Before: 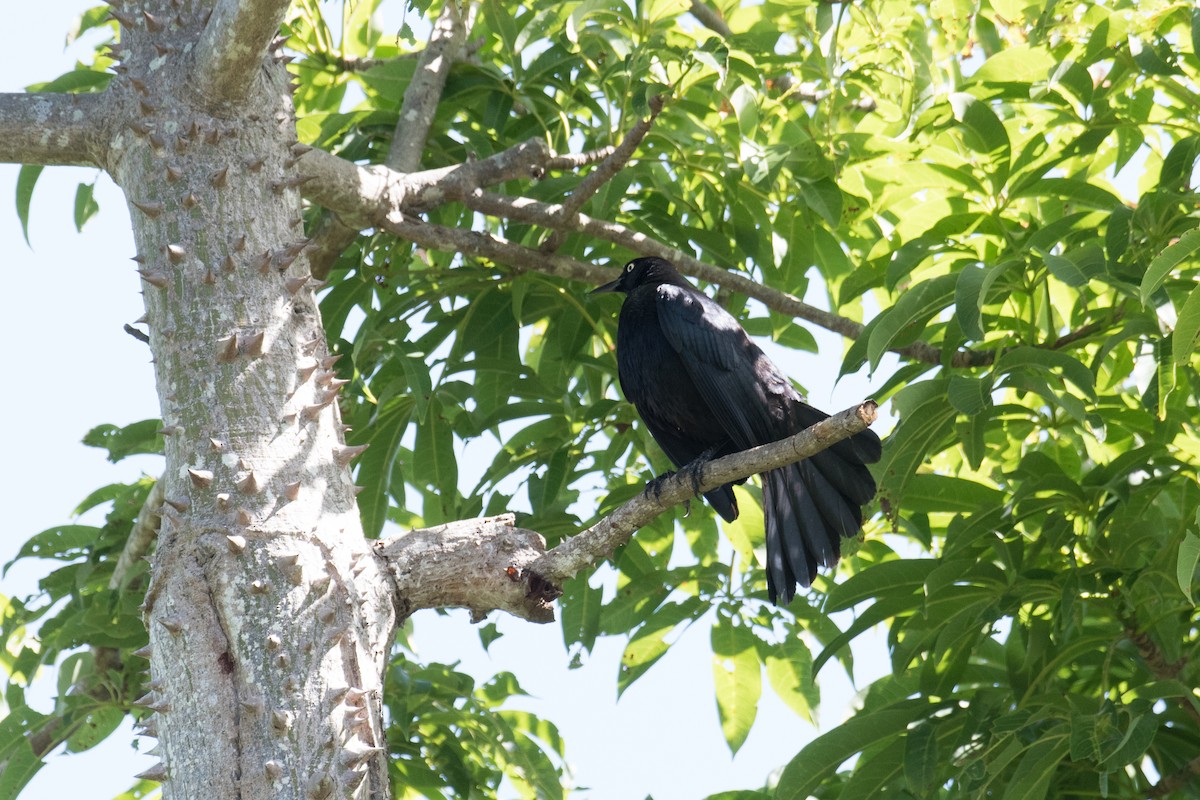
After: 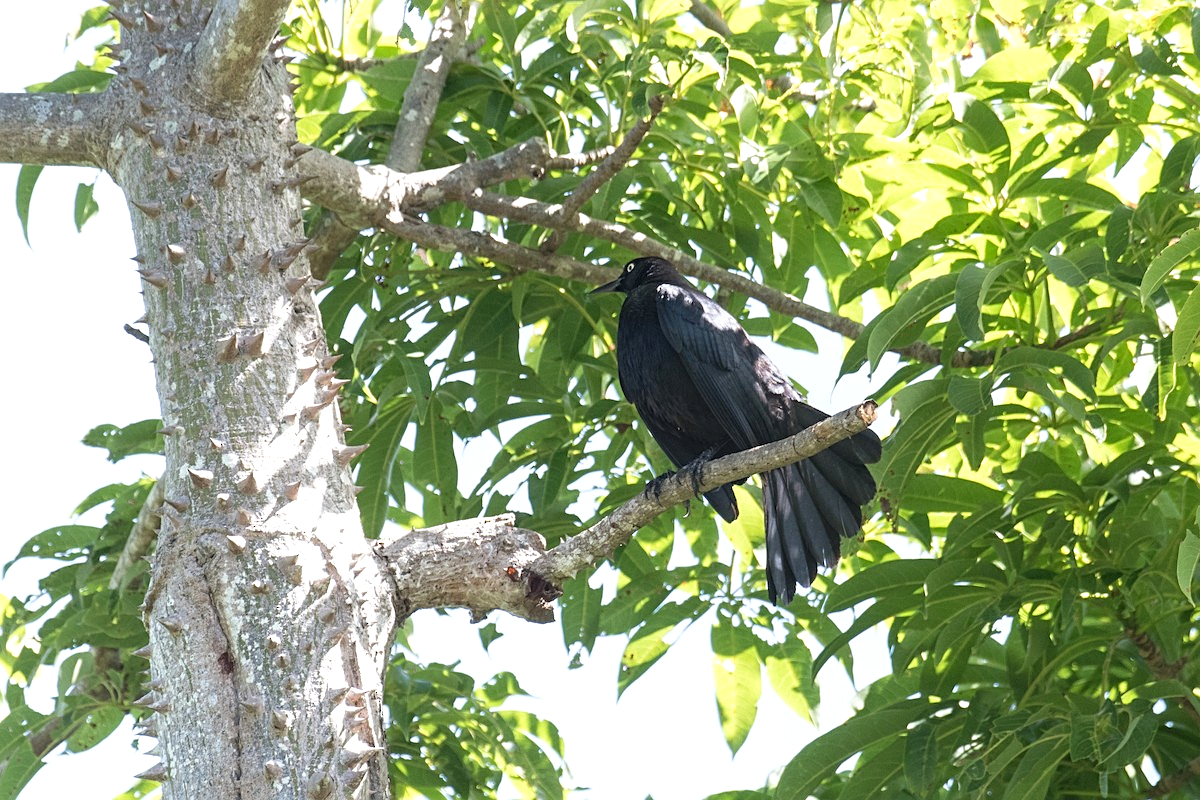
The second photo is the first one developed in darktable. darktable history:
local contrast: detail 109%
sharpen: on, module defaults
exposure: exposure 0.298 EV, compensate exposure bias true, compensate highlight preservation false
